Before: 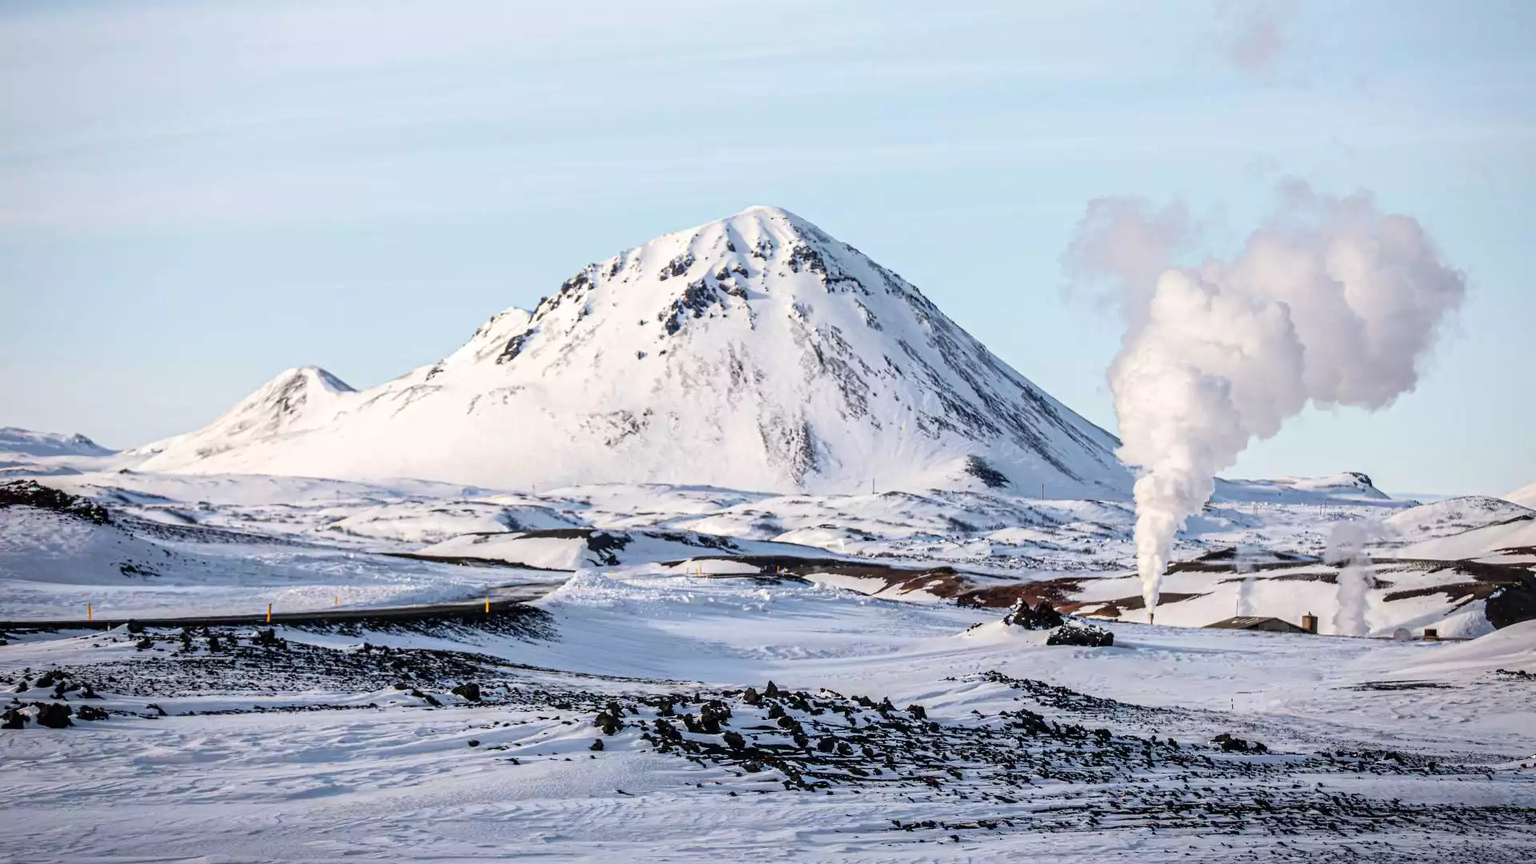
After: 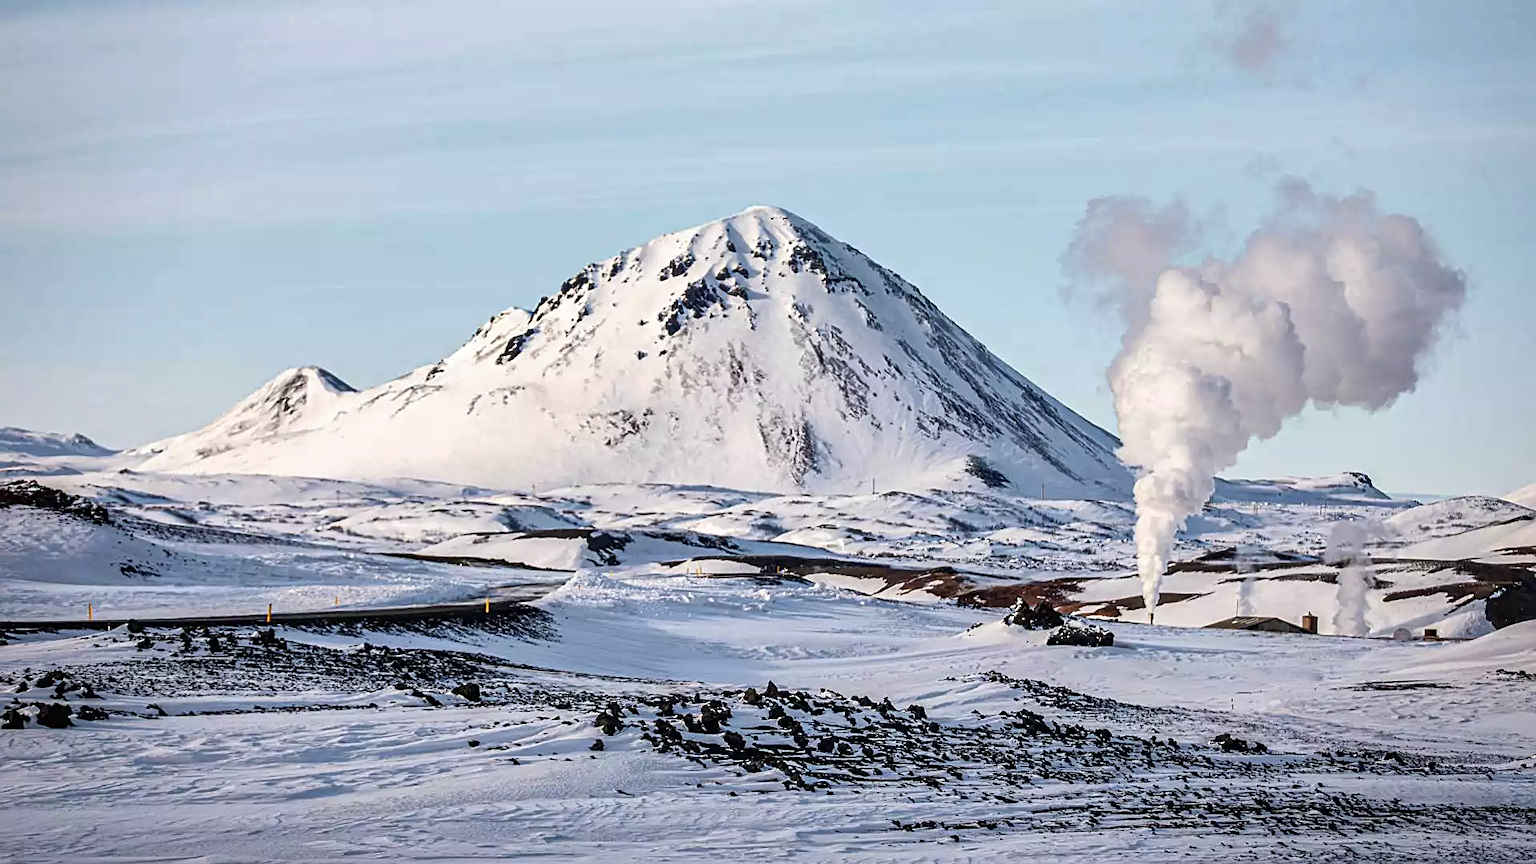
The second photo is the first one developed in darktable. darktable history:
shadows and highlights: shadows 58.74, soften with gaussian
sharpen: on, module defaults
